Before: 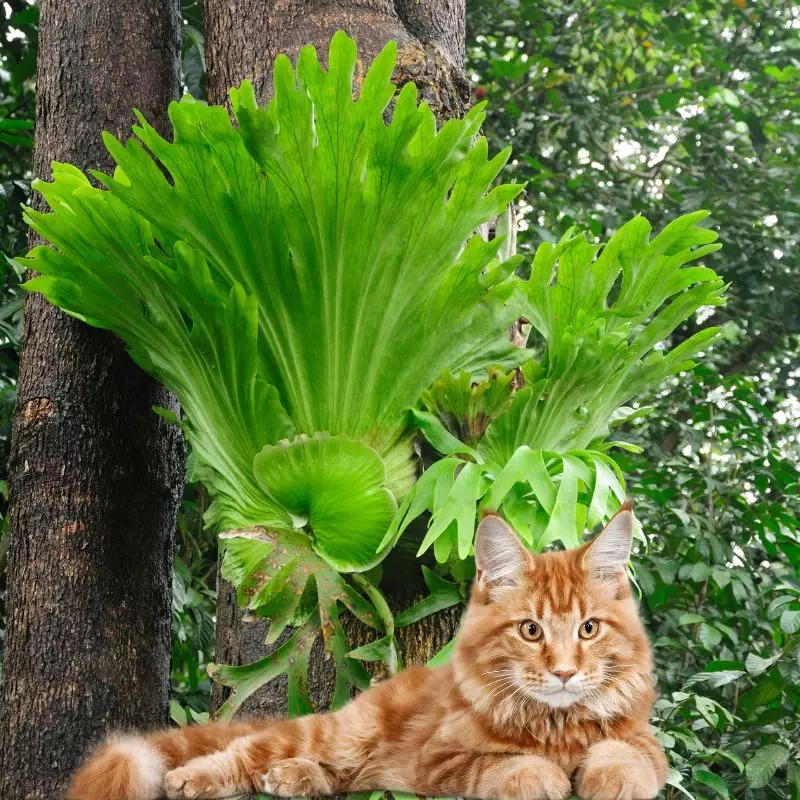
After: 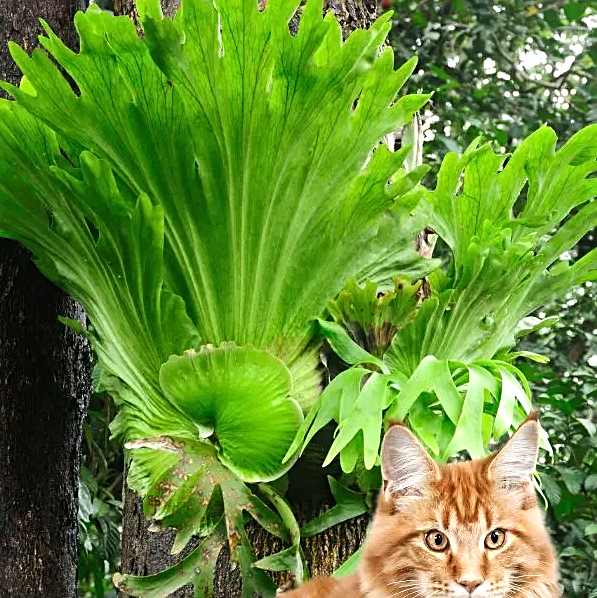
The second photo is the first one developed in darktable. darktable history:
tone equalizer: -8 EV -0.417 EV, -7 EV -0.389 EV, -6 EV -0.333 EV, -5 EV -0.222 EV, -3 EV 0.222 EV, -2 EV 0.333 EV, -1 EV 0.389 EV, +0 EV 0.417 EV, edges refinement/feathering 500, mask exposure compensation -1.57 EV, preserve details no
crop and rotate: left 11.831%, top 11.346%, right 13.429%, bottom 13.899%
sharpen: on, module defaults
